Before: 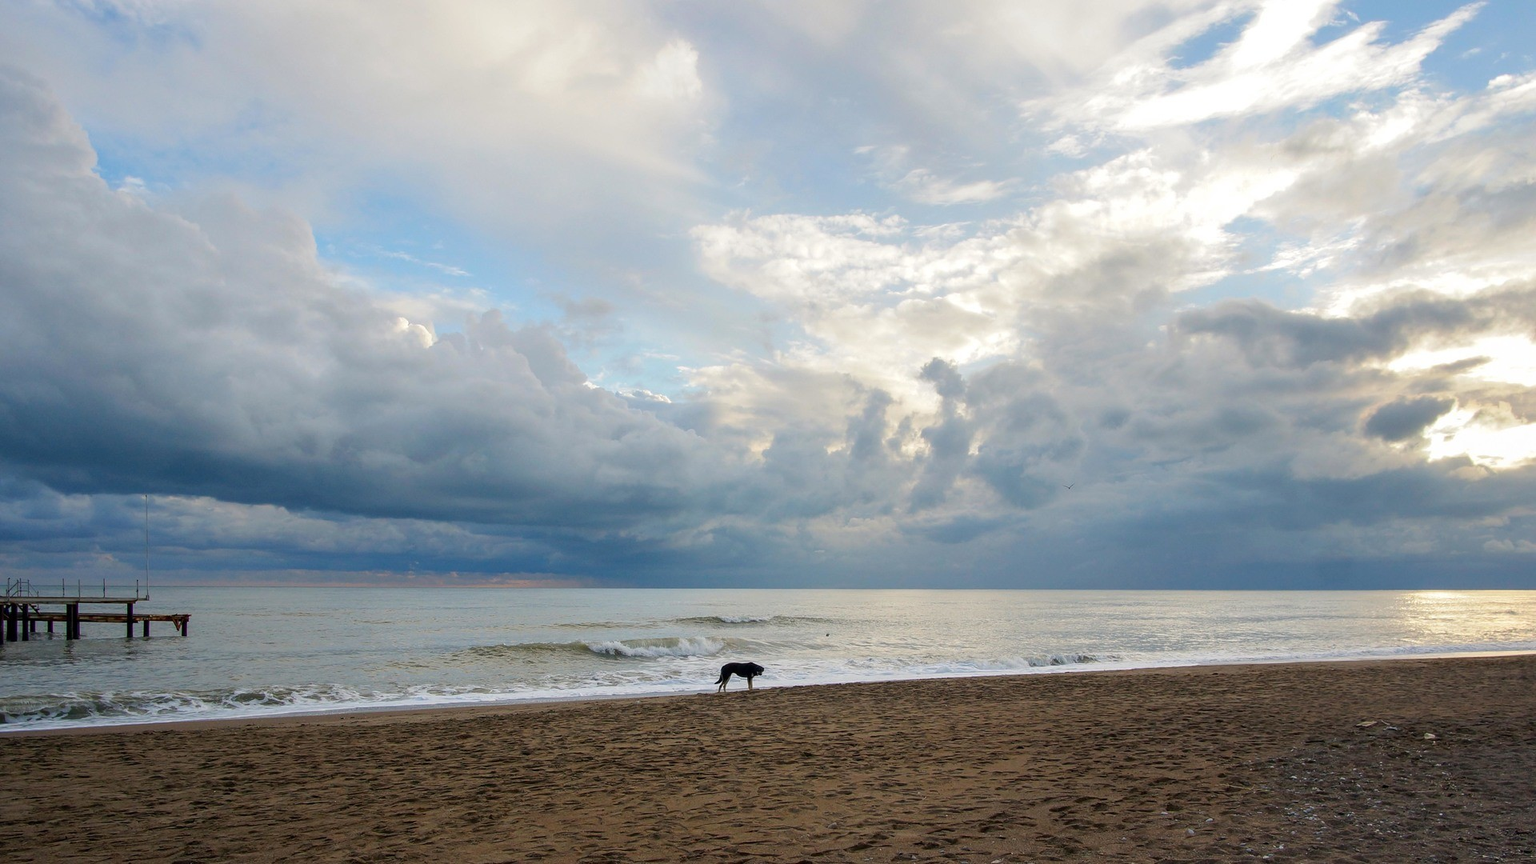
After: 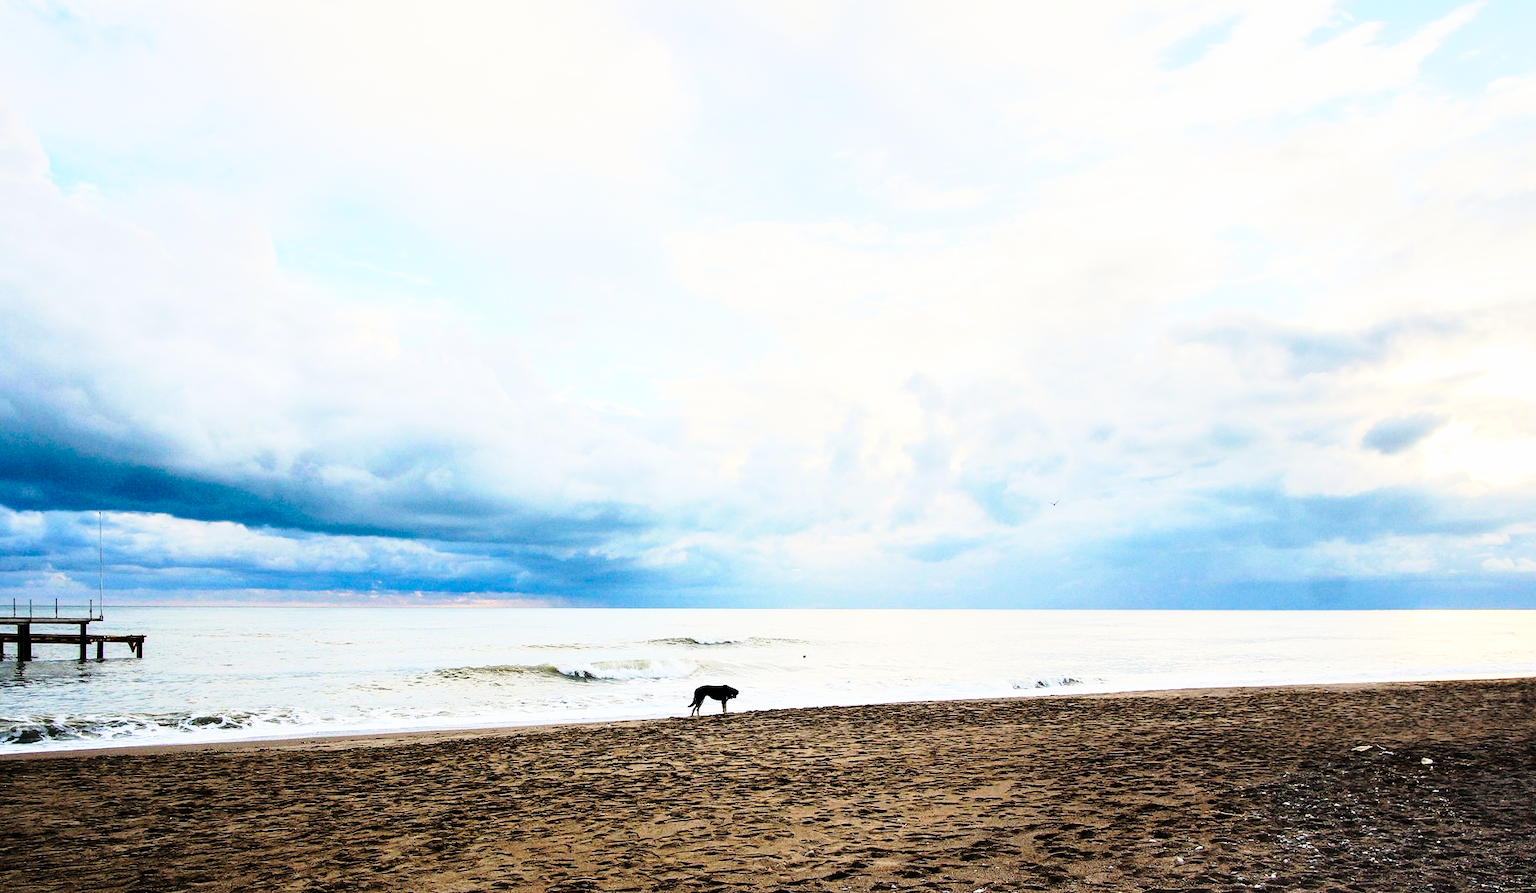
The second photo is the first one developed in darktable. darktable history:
crop and rotate: left 3.238%
base curve: curves: ch0 [(0, 0) (0.028, 0.03) (0.121, 0.232) (0.46, 0.748) (0.859, 0.968) (1, 1)], preserve colors none
color zones: curves: ch1 [(0.25, 0.5) (0.747, 0.71)]
graduated density: rotation 5.63°, offset 76.9
rgb curve: curves: ch0 [(0, 0) (0.21, 0.15) (0.24, 0.21) (0.5, 0.75) (0.75, 0.96) (0.89, 0.99) (1, 1)]; ch1 [(0, 0.02) (0.21, 0.13) (0.25, 0.2) (0.5, 0.67) (0.75, 0.9) (0.89, 0.97) (1, 1)]; ch2 [(0, 0.02) (0.21, 0.13) (0.25, 0.2) (0.5, 0.67) (0.75, 0.9) (0.89, 0.97) (1, 1)], compensate middle gray true
